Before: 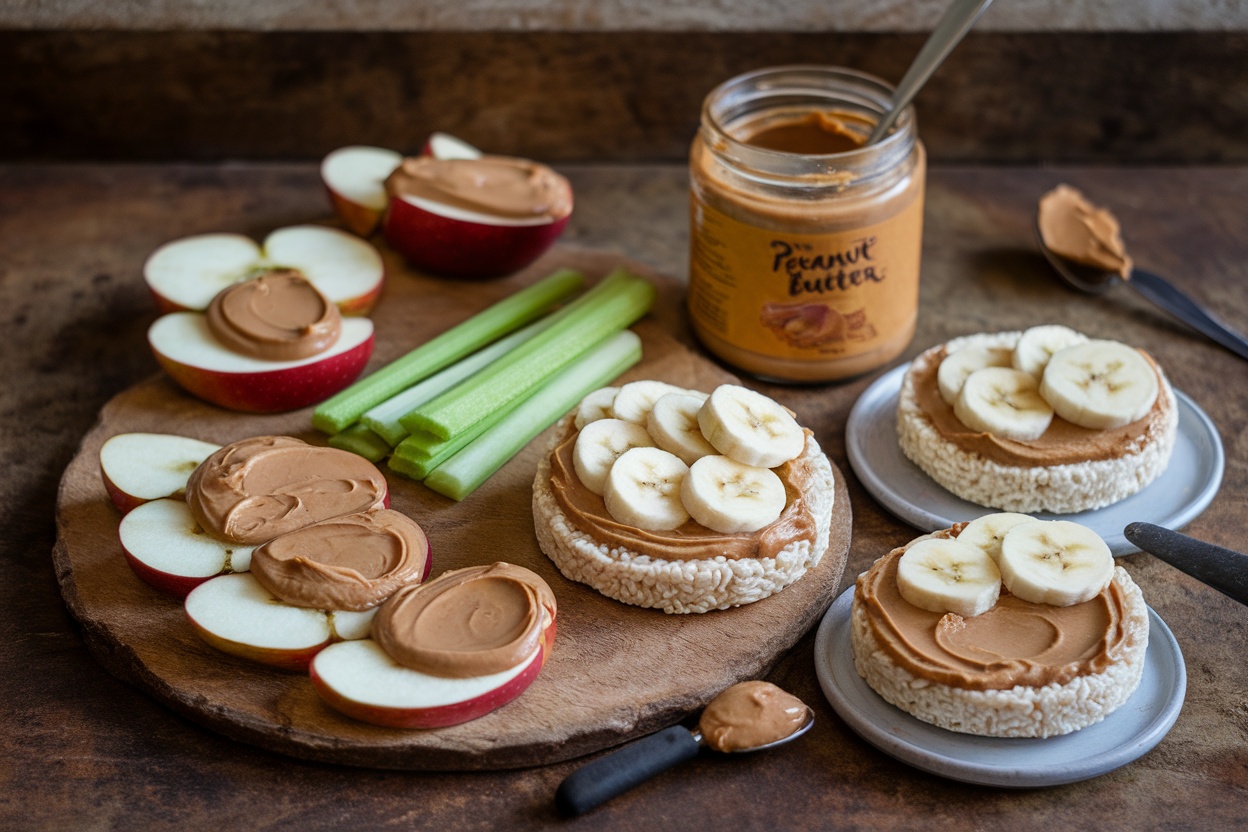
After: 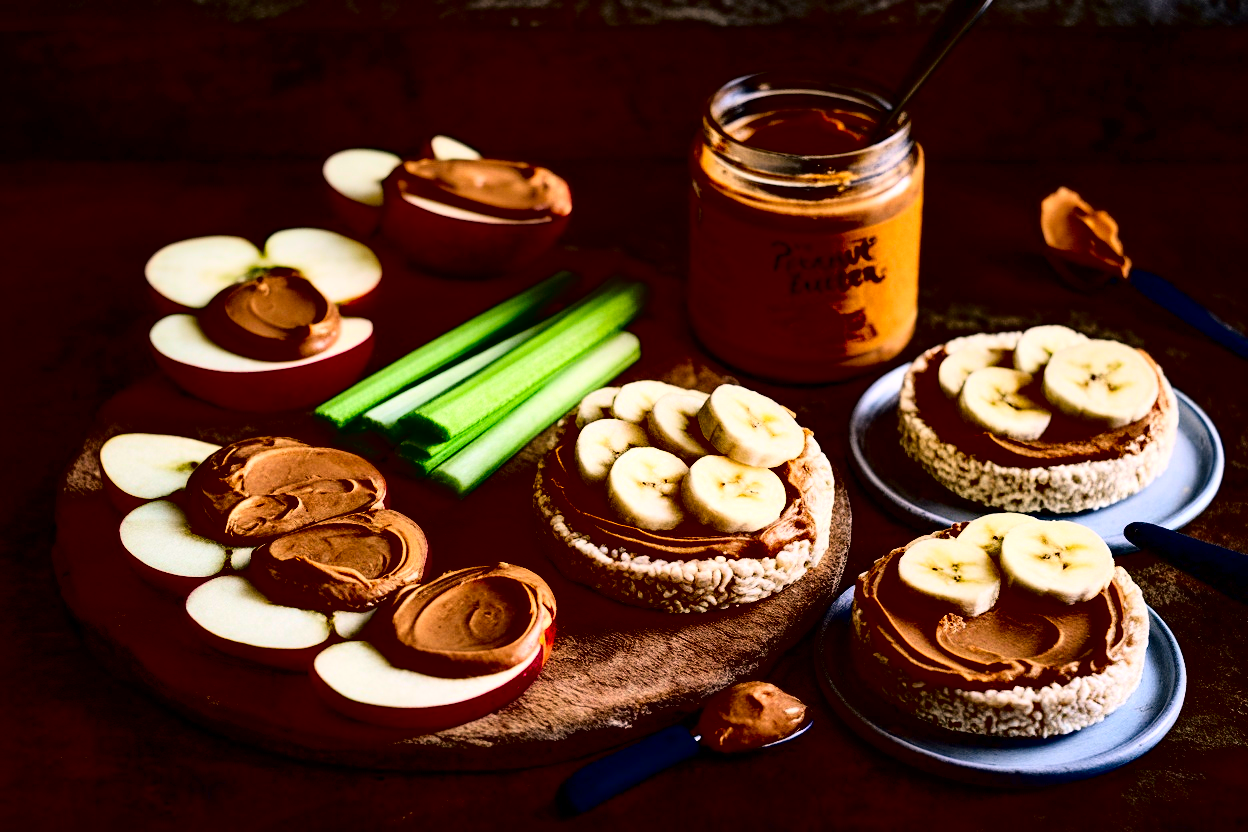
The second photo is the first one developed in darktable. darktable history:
color correction: highlights a* 11.47, highlights b* 12.18
local contrast: mode bilateral grid, contrast 19, coarseness 51, detail 172%, midtone range 0.2
contrast brightness saturation: contrast 0.762, brightness -0.994, saturation 0.99
